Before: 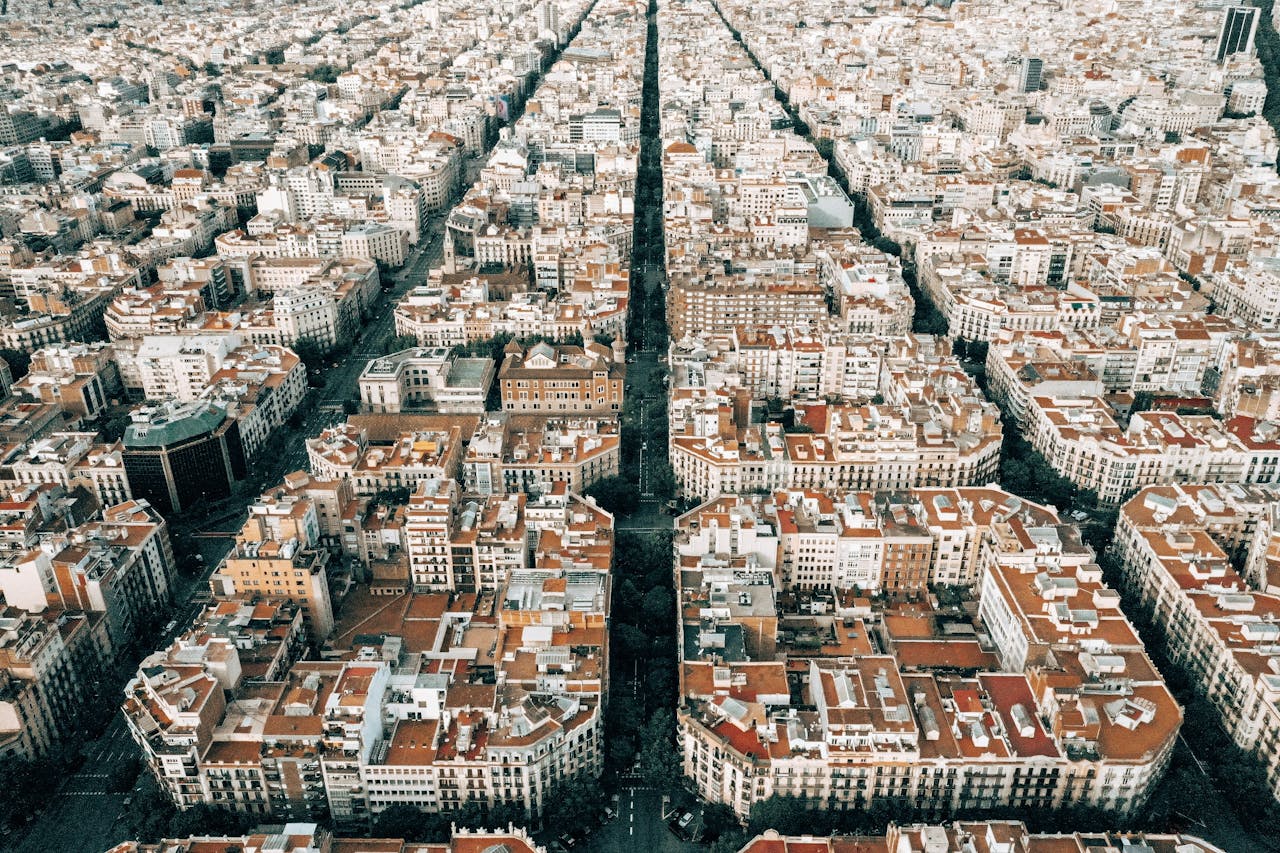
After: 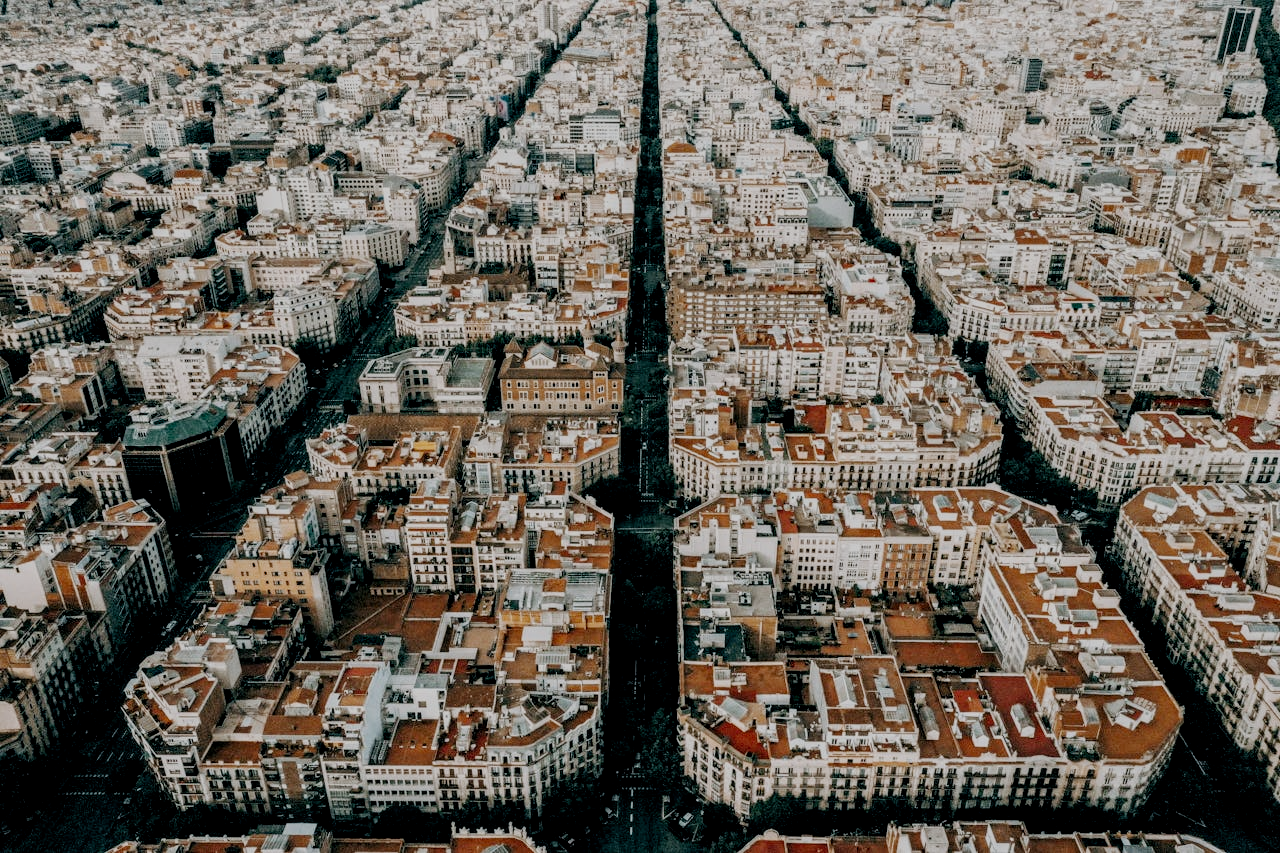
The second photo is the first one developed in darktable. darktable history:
local contrast: on, module defaults
filmic rgb: middle gray luminance 29%, black relative exposure -10.3 EV, white relative exposure 5.5 EV, threshold 6 EV, target black luminance 0%, hardness 3.95, latitude 2.04%, contrast 1.132, highlights saturation mix 5%, shadows ↔ highlights balance 15.11%, add noise in highlights 0, preserve chrominance no, color science v3 (2019), use custom middle-gray values true, iterations of high-quality reconstruction 0, contrast in highlights soft, enable highlight reconstruction true
